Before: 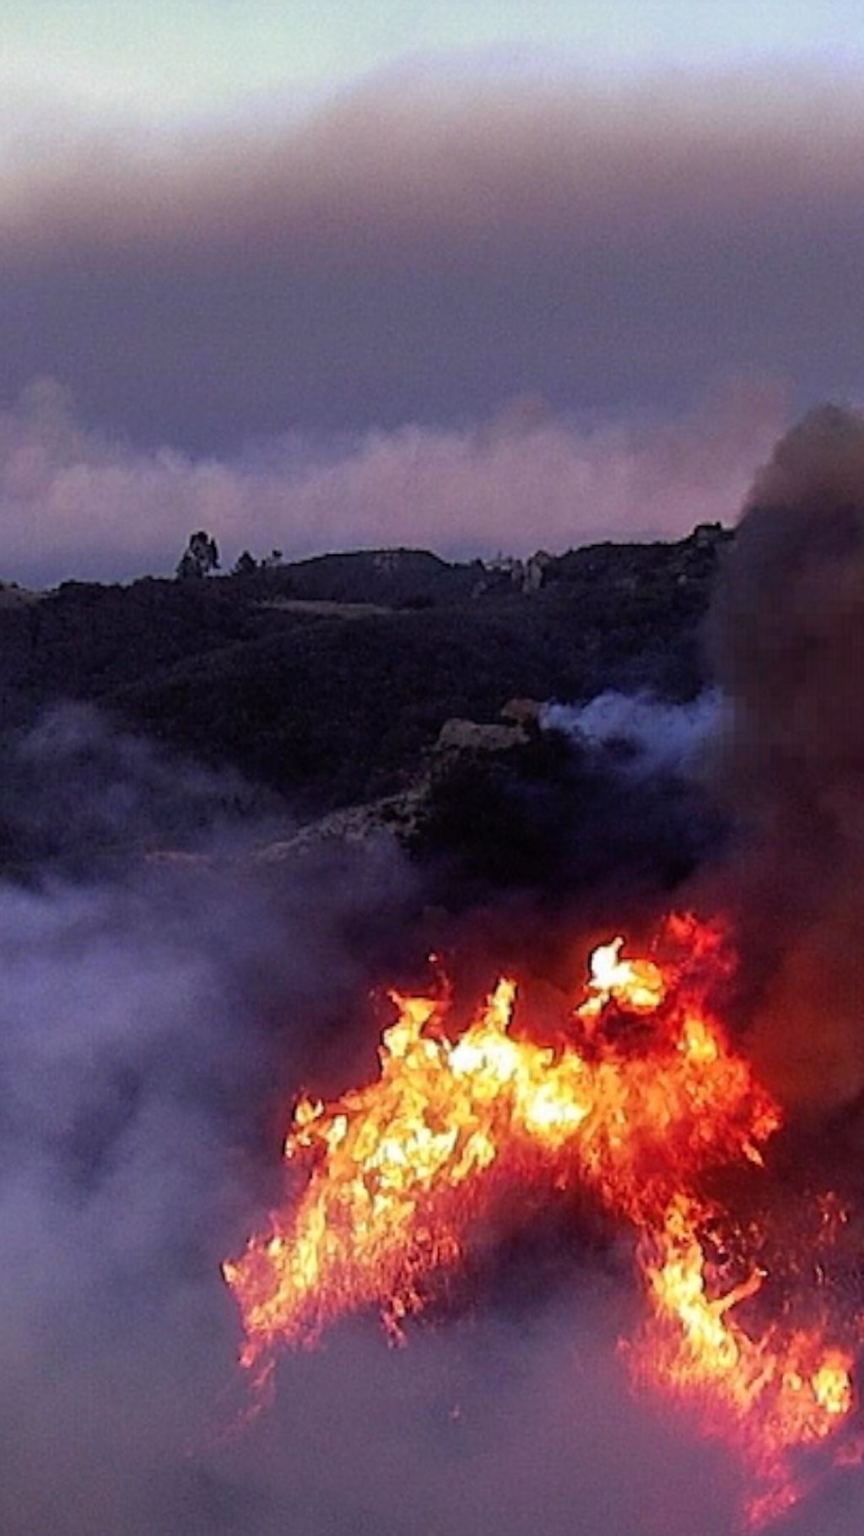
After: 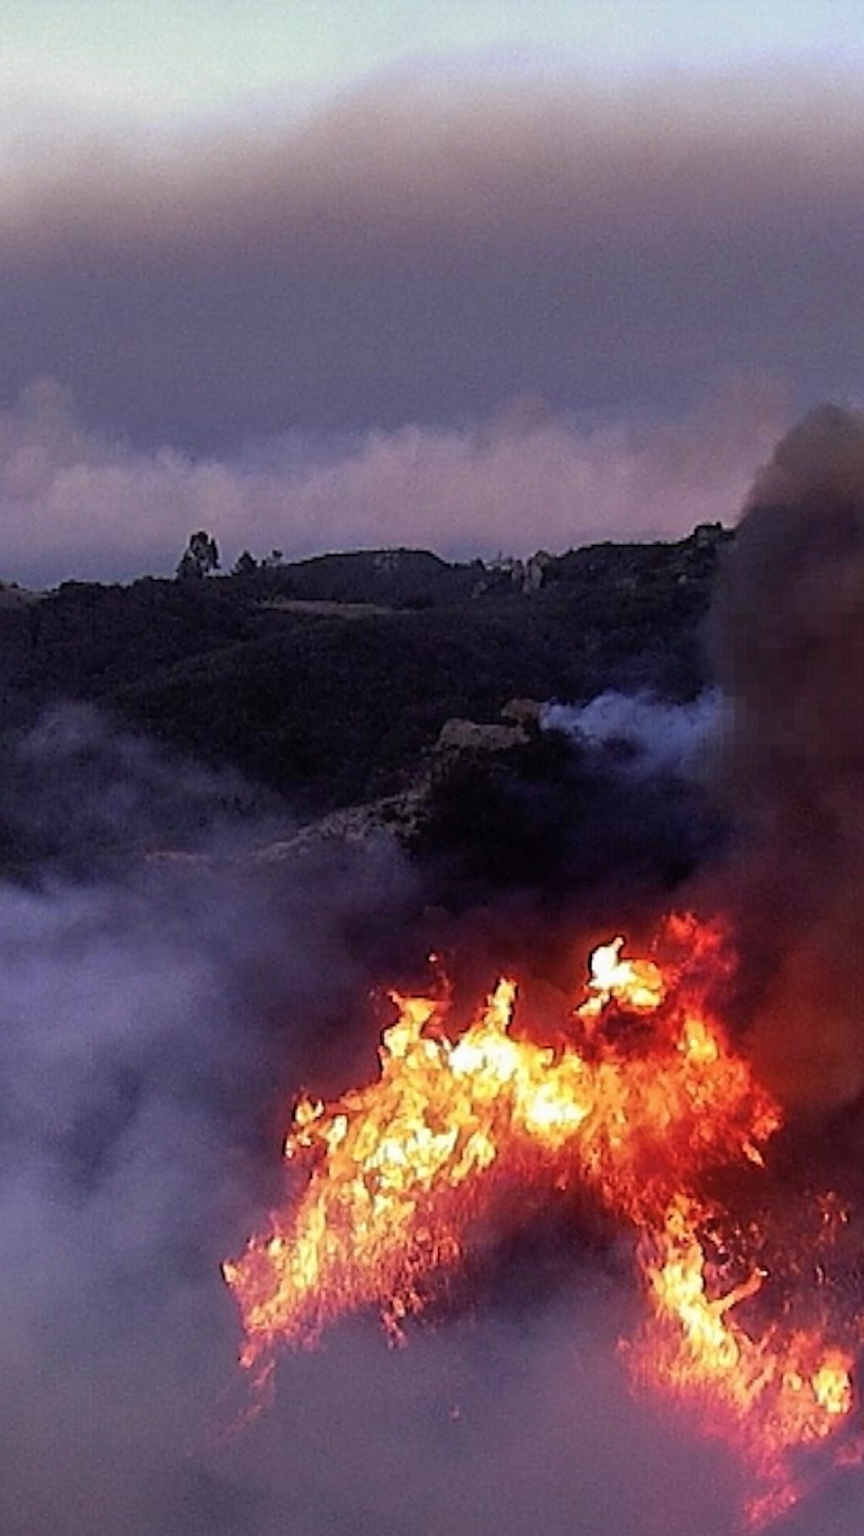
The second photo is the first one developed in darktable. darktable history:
contrast brightness saturation: contrast 0.01, saturation -0.05
sharpen: on, module defaults
haze removal: strength -0.05
